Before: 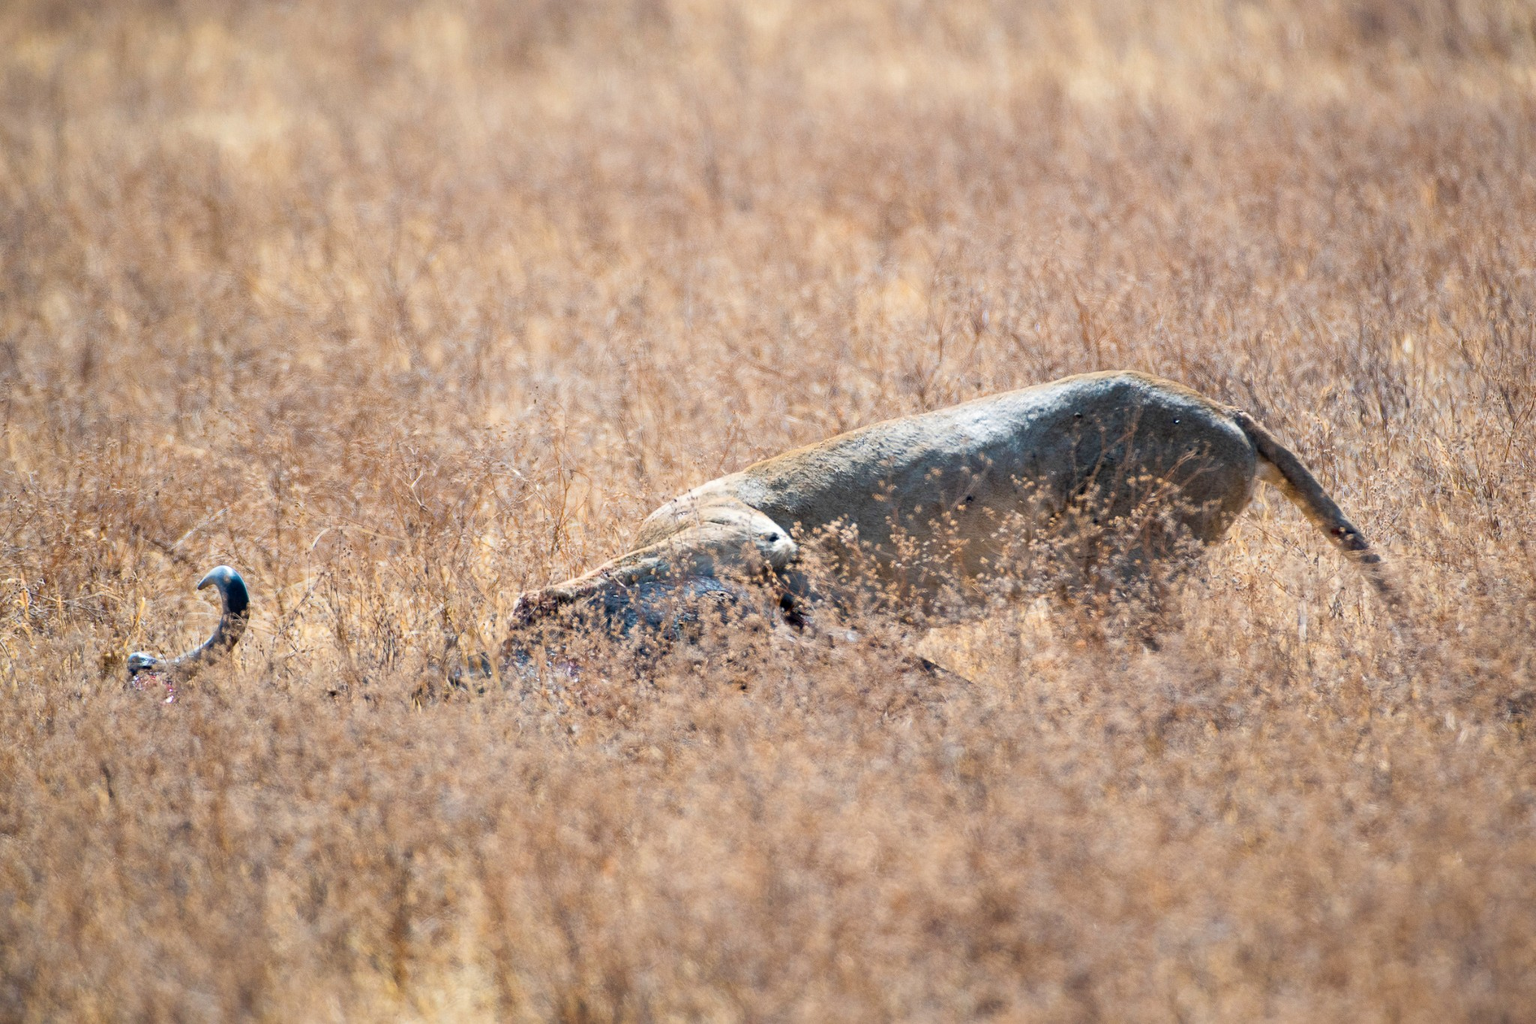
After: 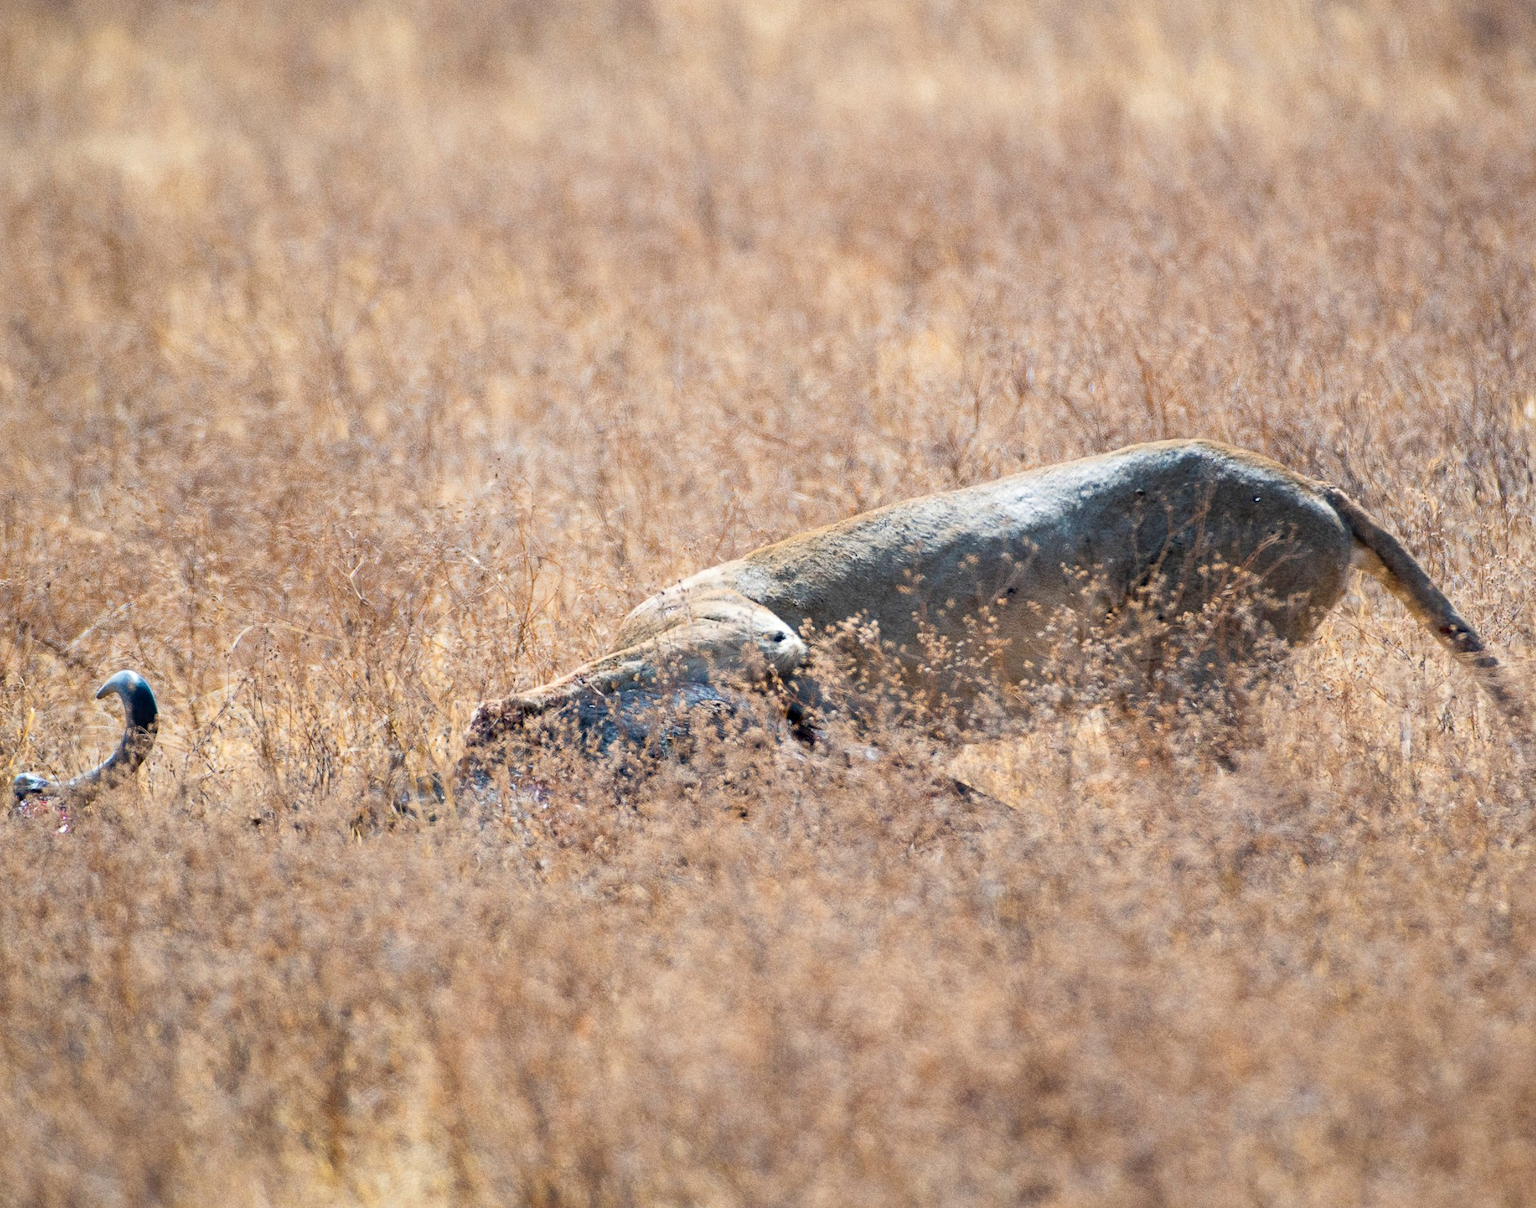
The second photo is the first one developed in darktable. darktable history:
crop: left 7.598%, right 7.873%
shadows and highlights: radius 331.84, shadows 53.55, highlights -100, compress 94.63%, highlights color adjustment 73.23%, soften with gaussian
grain: coarseness 0.09 ISO
